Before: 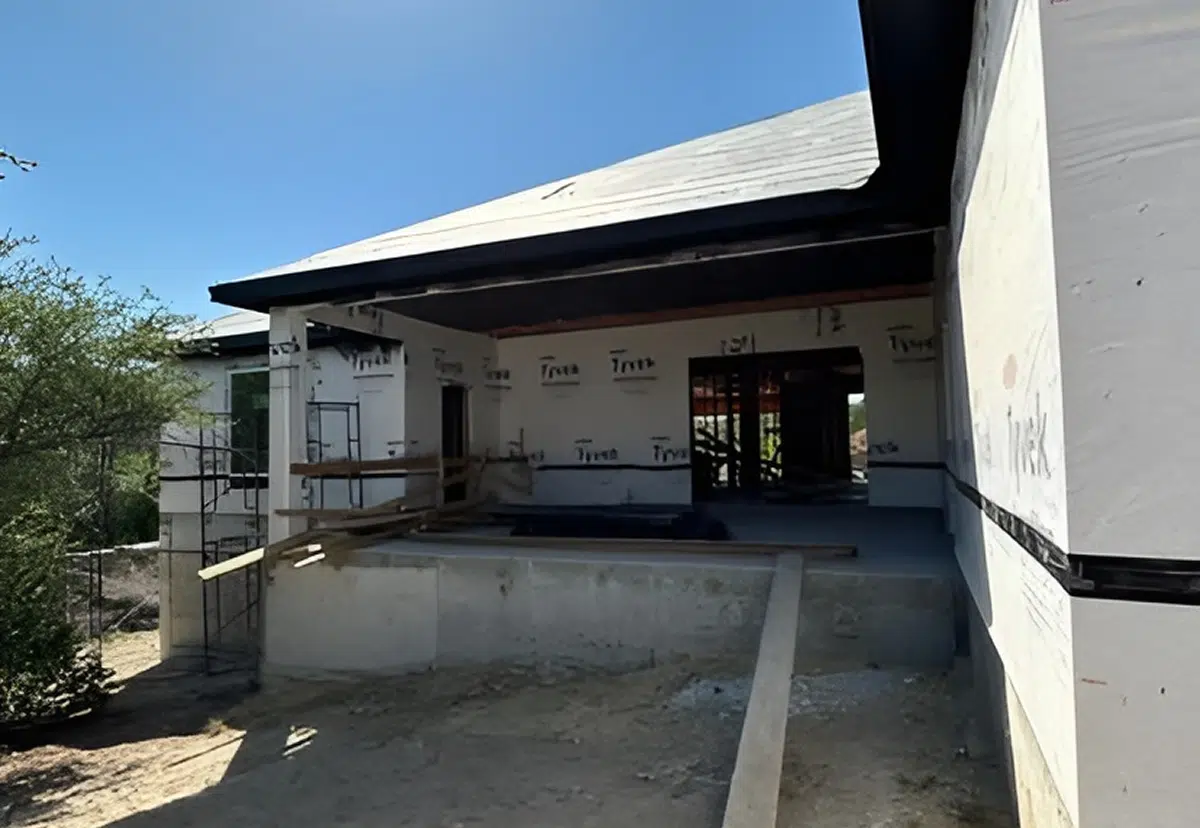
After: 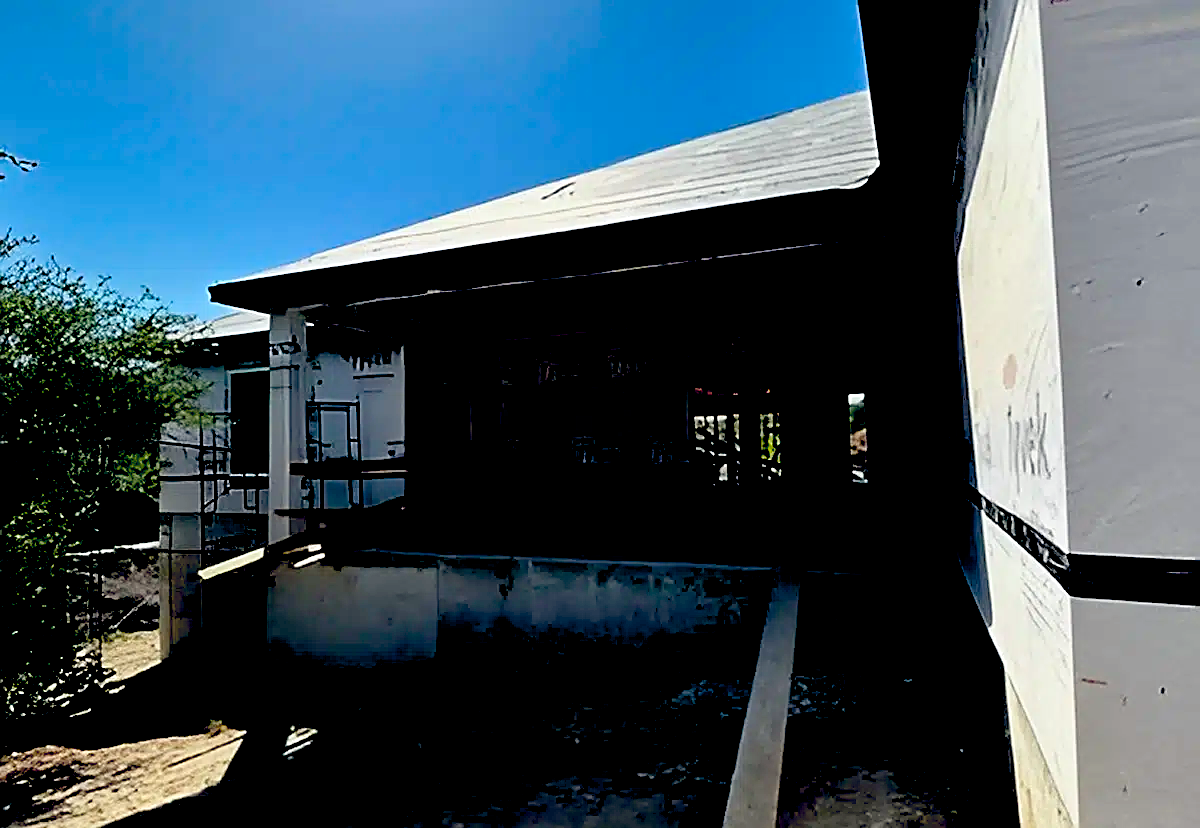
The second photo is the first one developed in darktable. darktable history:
exposure: black level correction 0.099, exposure -0.09 EV, compensate highlight preservation false
color balance rgb: global offset › chroma 0.243%, global offset › hue 256.14°, perceptual saturation grading › global saturation 25.362%
sharpen: amount 0.489
